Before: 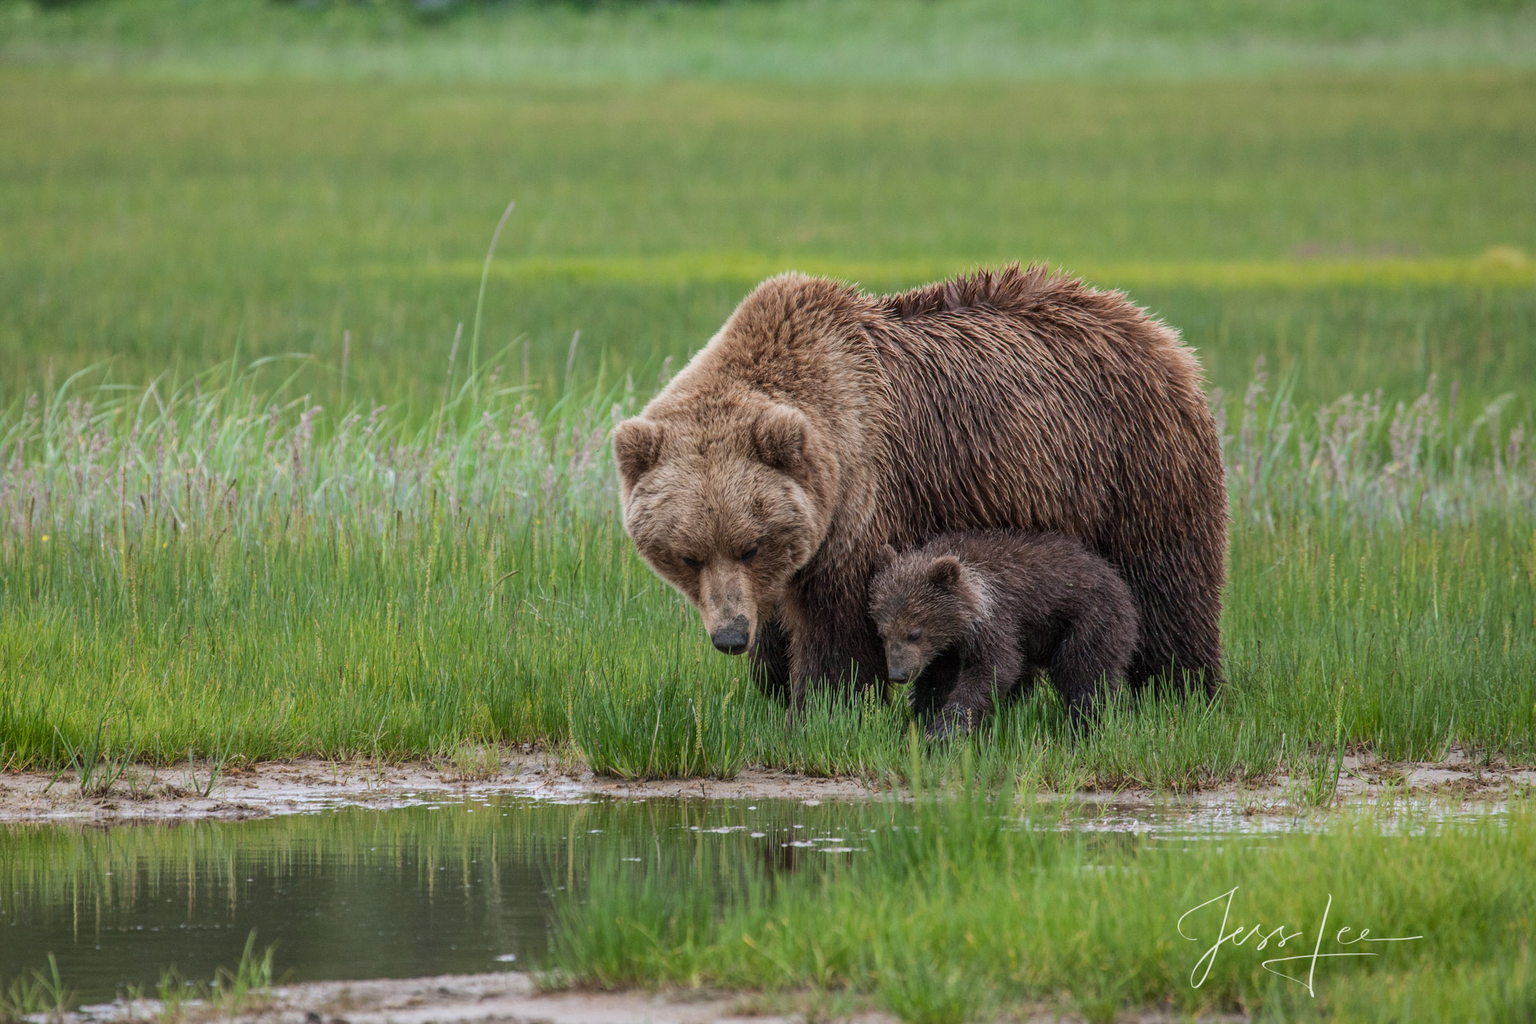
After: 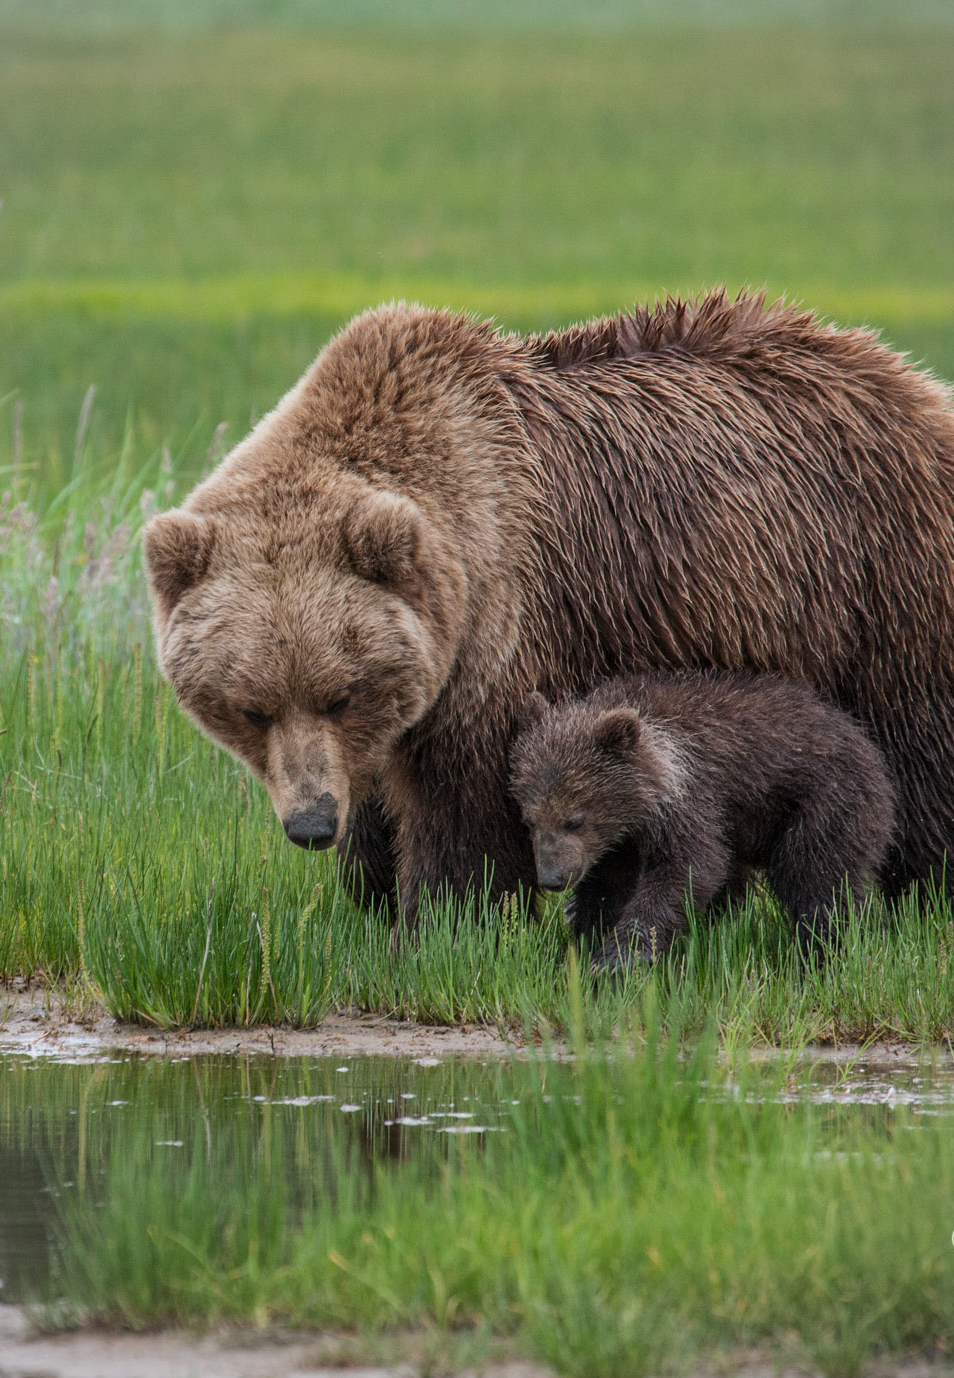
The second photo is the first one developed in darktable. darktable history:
crop: left 33.452%, top 6.025%, right 23.155%
vignetting: brightness -0.167
